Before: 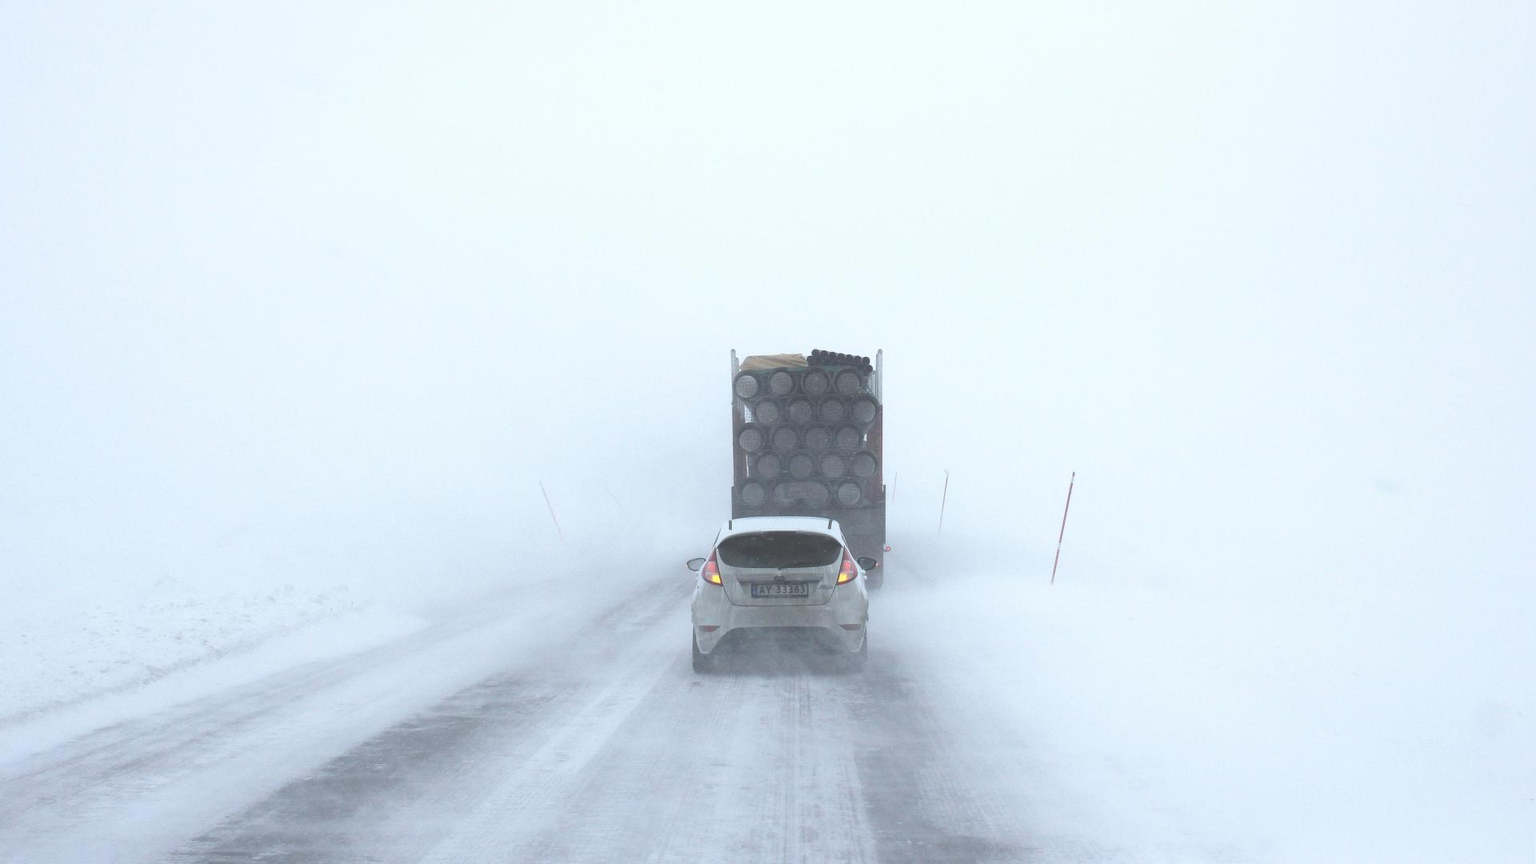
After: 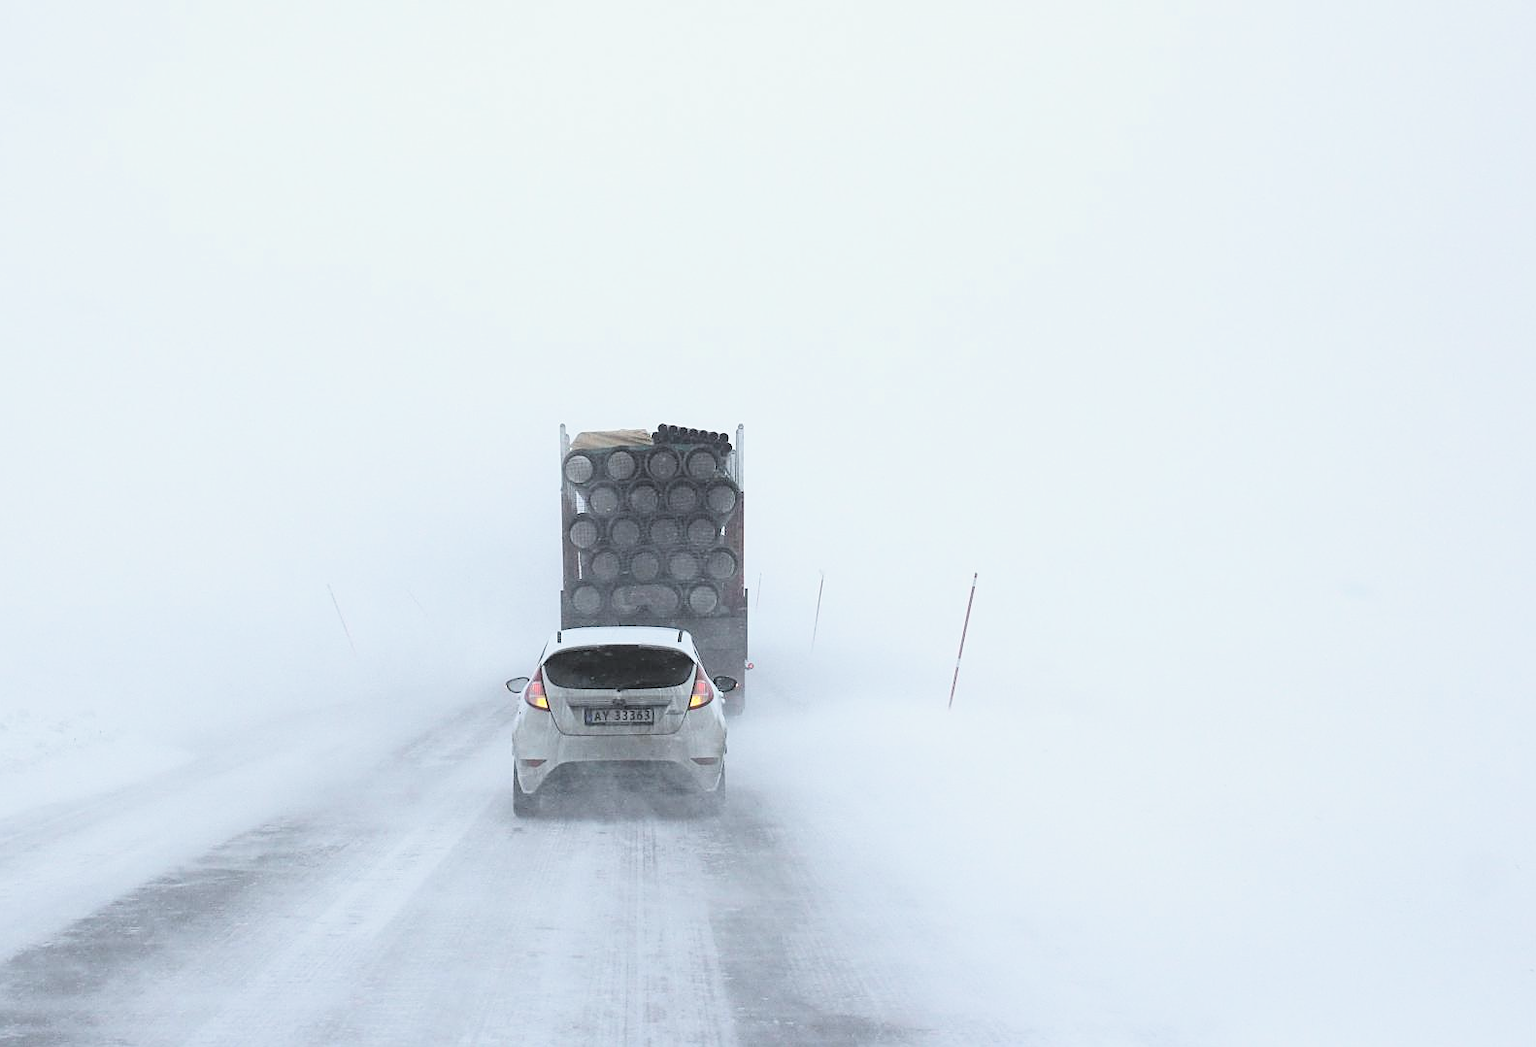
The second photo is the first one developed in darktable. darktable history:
crop: left 17.582%, bottom 0.031%
filmic rgb: black relative exposure -4 EV, white relative exposure 3 EV, hardness 3.02, contrast 1.5
color correction: saturation 0.99
sharpen: on, module defaults
